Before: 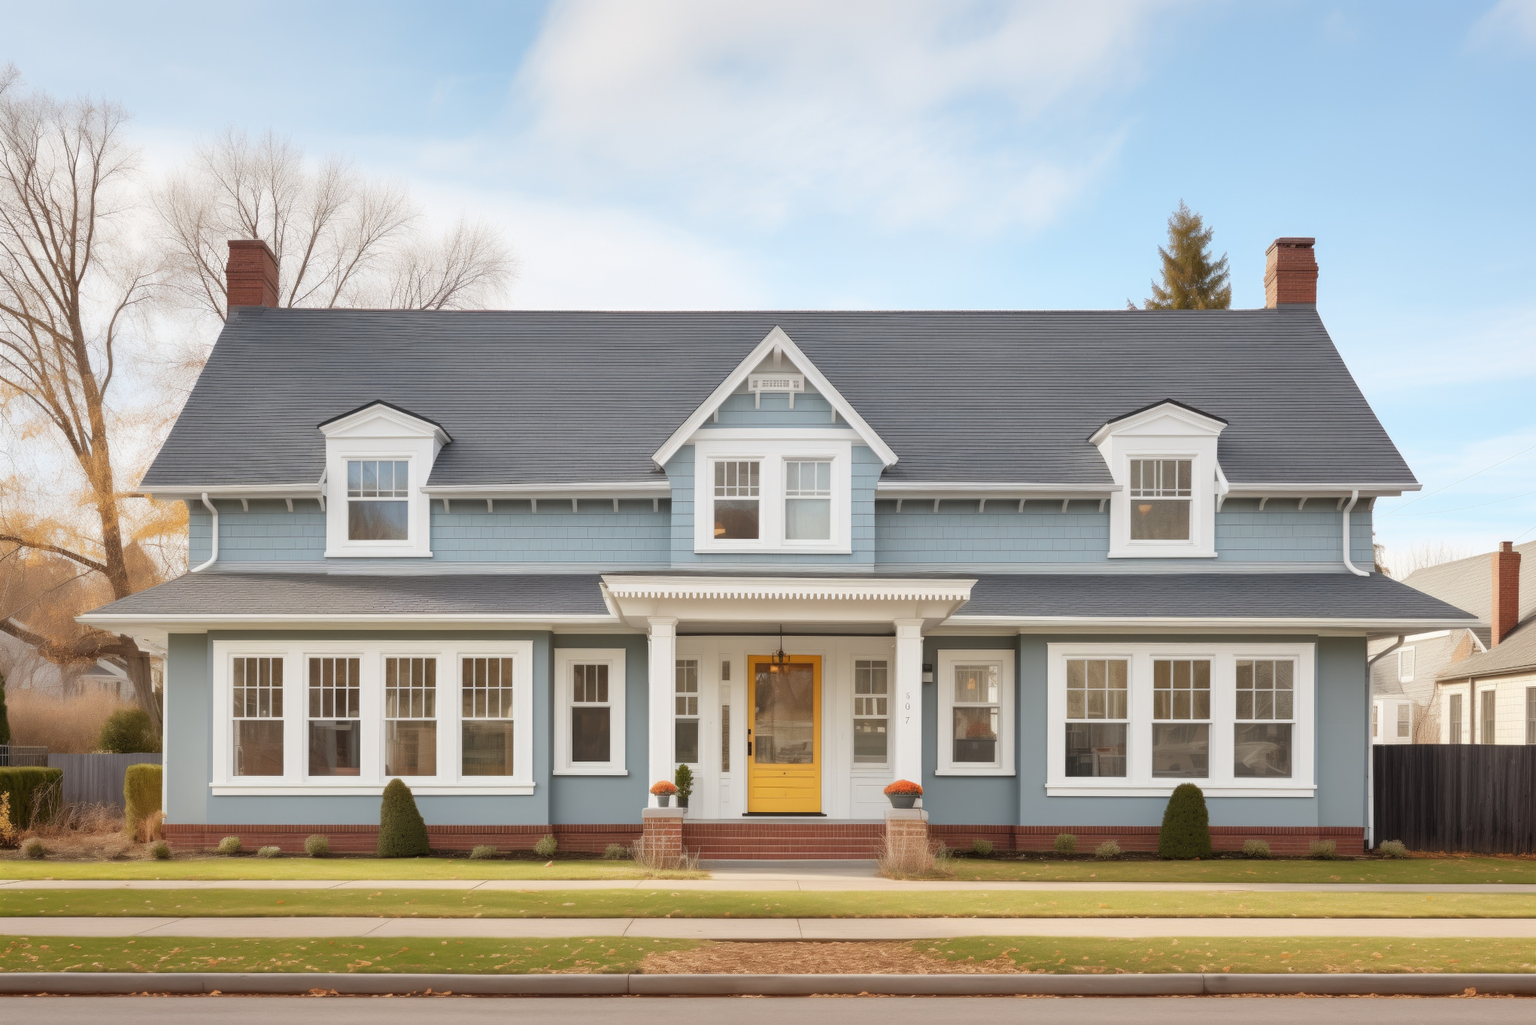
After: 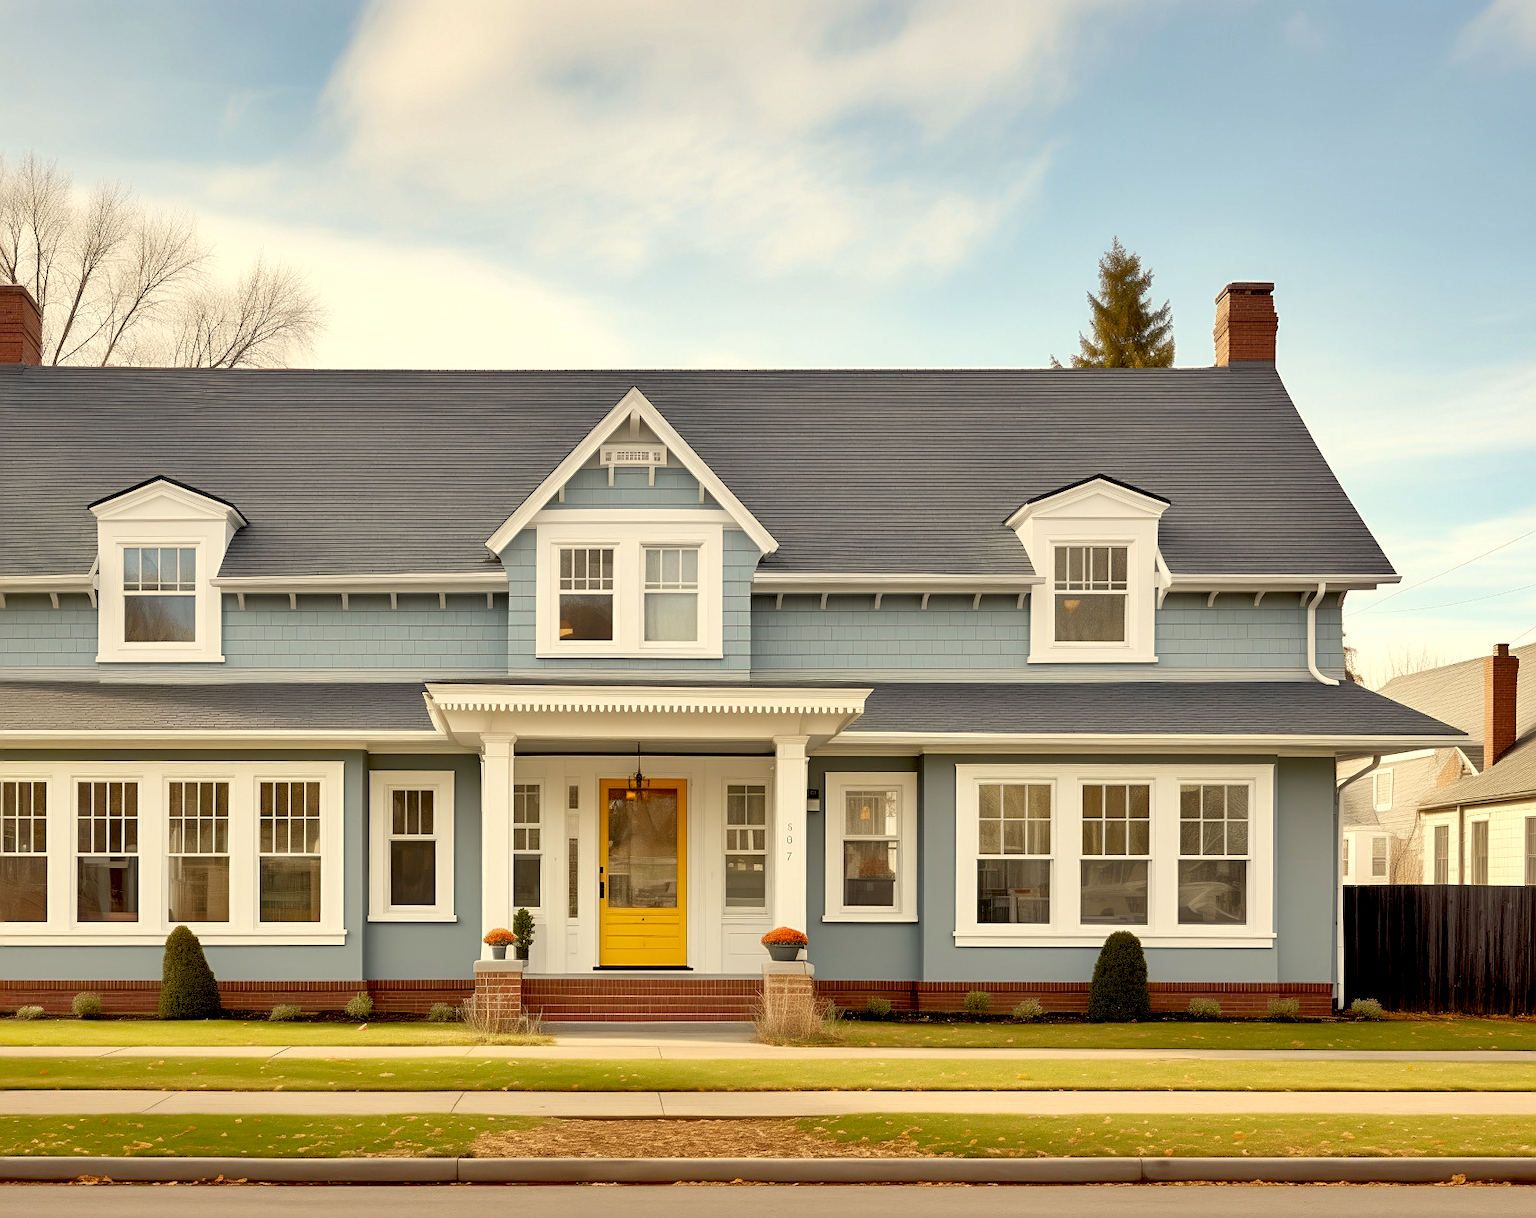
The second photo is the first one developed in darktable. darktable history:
sharpen: on, module defaults
shadows and highlights: soften with gaussian
exposure: black level correction 0.025, exposure 0.181 EV, compensate highlight preservation false
crop: left 15.883%
color correction: highlights a* 1.41, highlights b* 17.7
